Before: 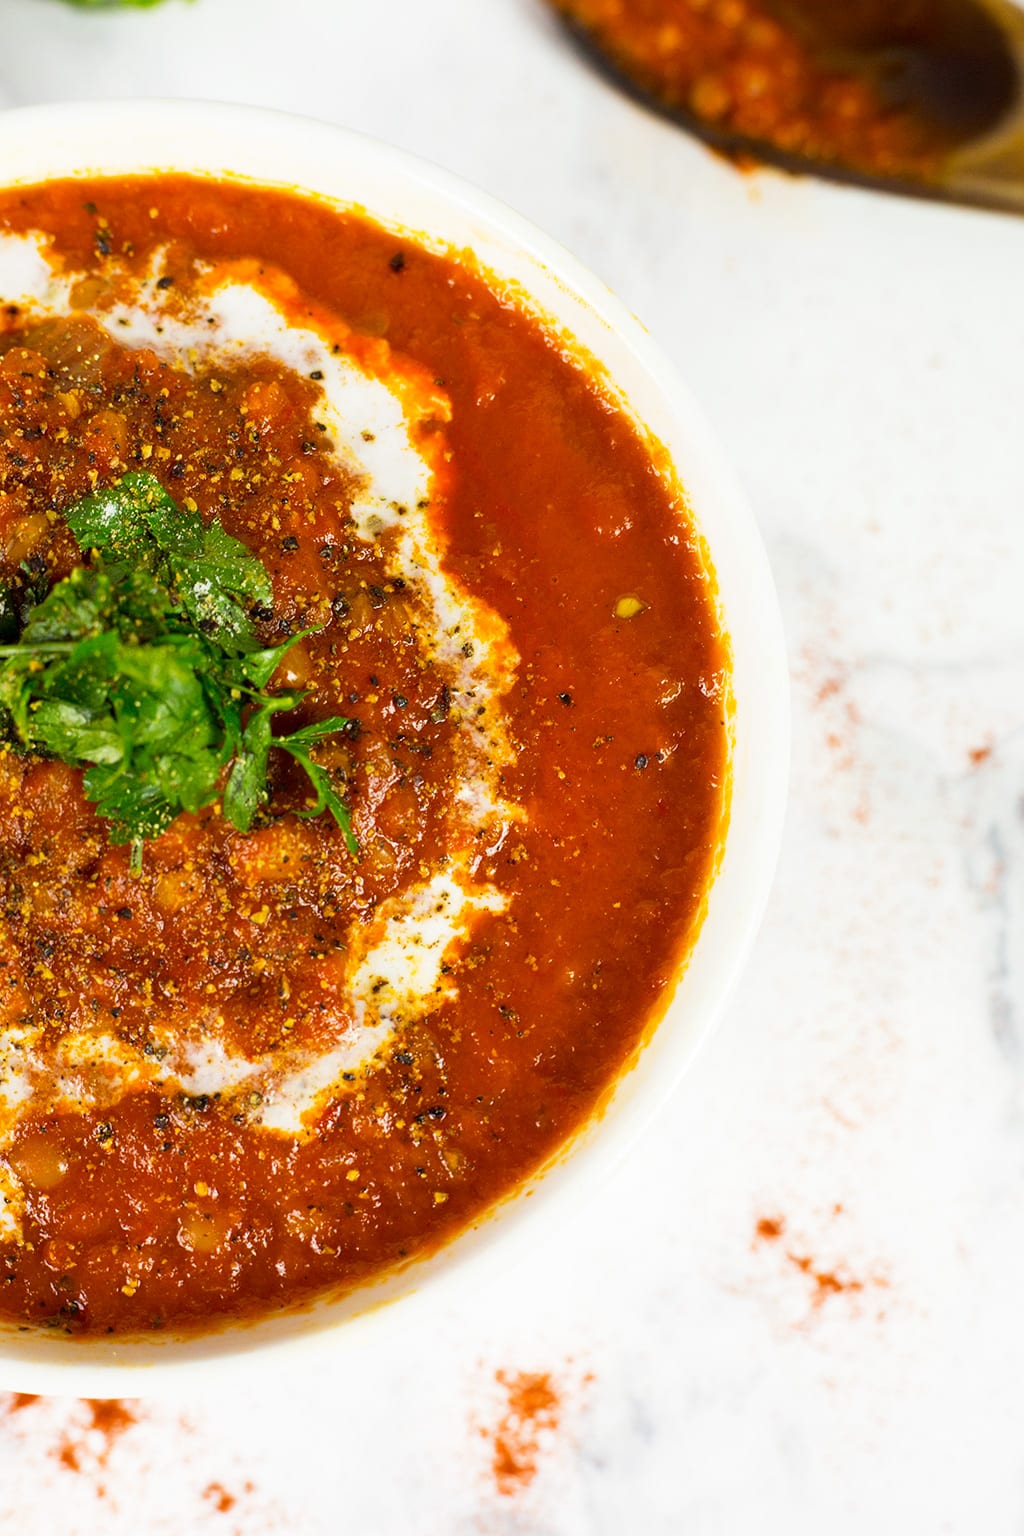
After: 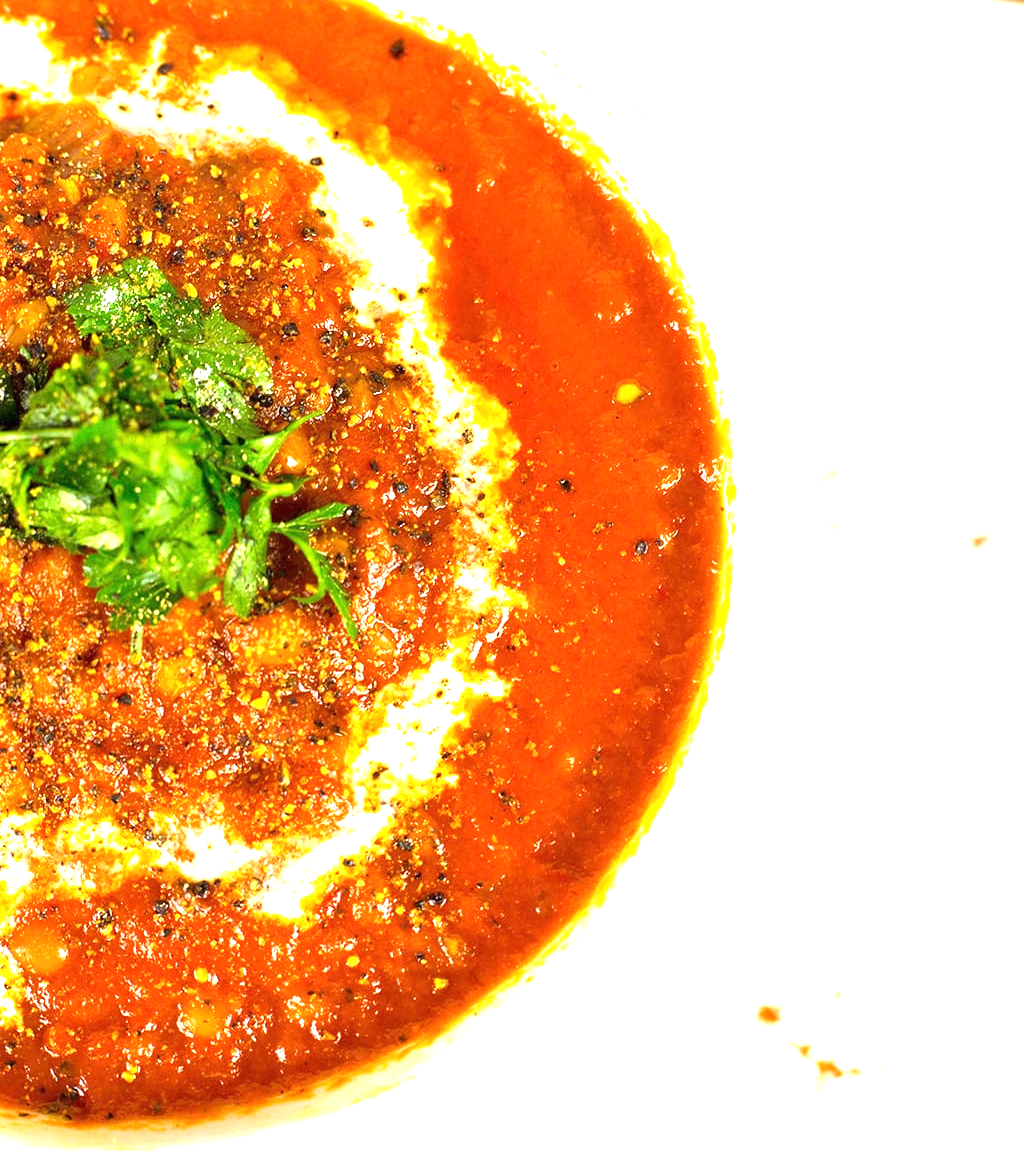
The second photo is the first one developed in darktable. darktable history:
exposure: black level correction 0, exposure 1.368 EV, compensate exposure bias true, compensate highlight preservation false
crop: top 13.951%, bottom 11.072%
